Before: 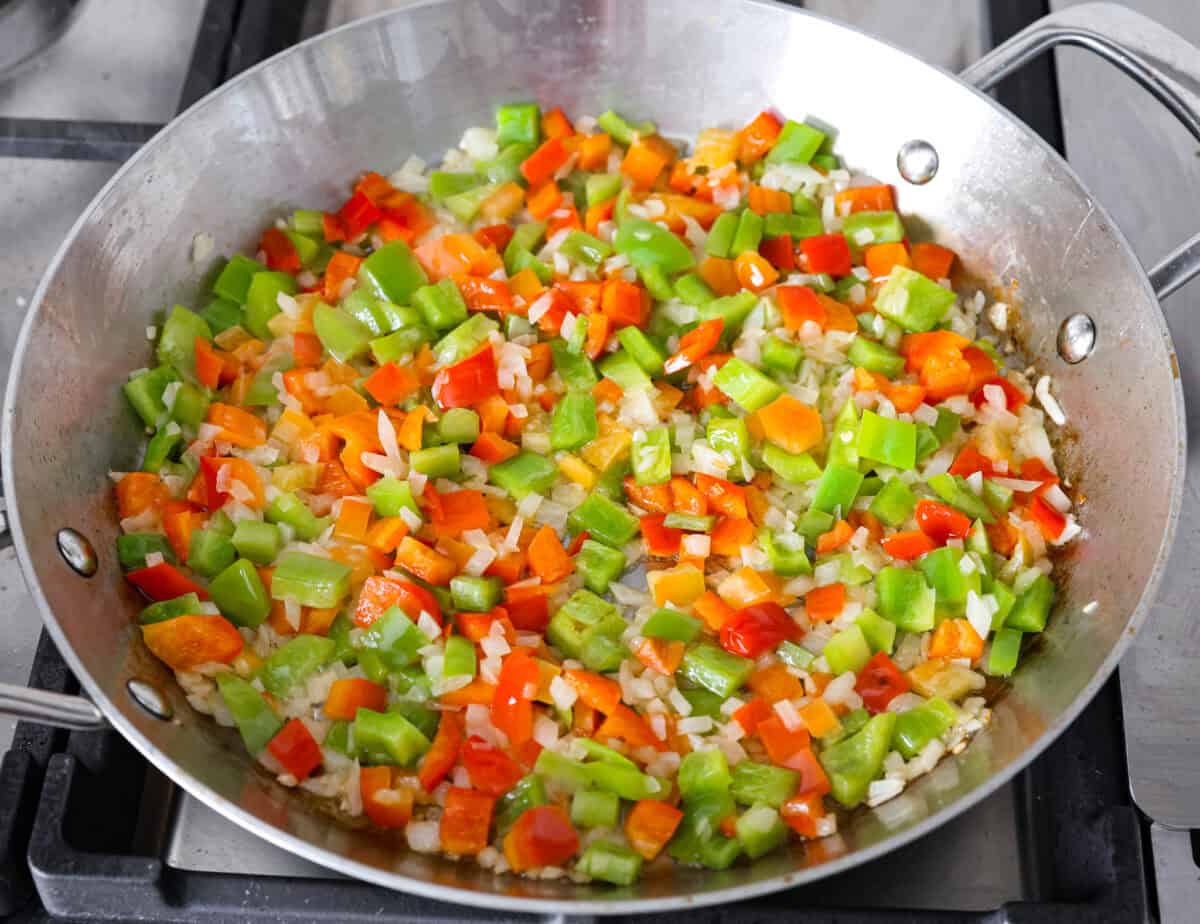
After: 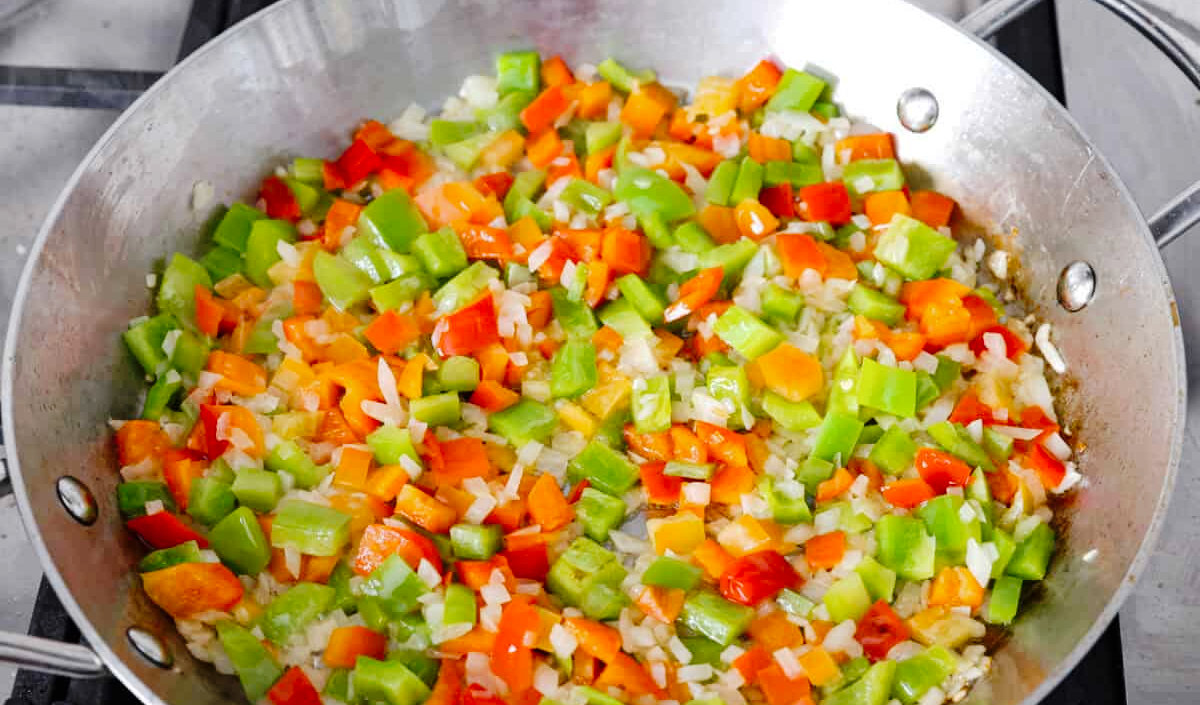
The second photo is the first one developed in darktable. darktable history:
crop: top 5.66%, bottom 17.971%
exposure: compensate exposure bias true, compensate highlight preservation false
tone curve: curves: ch0 [(0, 0) (0.003, 0.005) (0.011, 0.006) (0.025, 0.013) (0.044, 0.027) (0.069, 0.042) (0.1, 0.06) (0.136, 0.085) (0.177, 0.118) (0.224, 0.171) (0.277, 0.239) (0.335, 0.314) (0.399, 0.394) (0.468, 0.473) (0.543, 0.552) (0.623, 0.64) (0.709, 0.718) (0.801, 0.801) (0.898, 0.882) (1, 1)], preserve colors none
base curve: curves: ch0 [(0, 0) (0.472, 0.508) (1, 1)], preserve colors none
